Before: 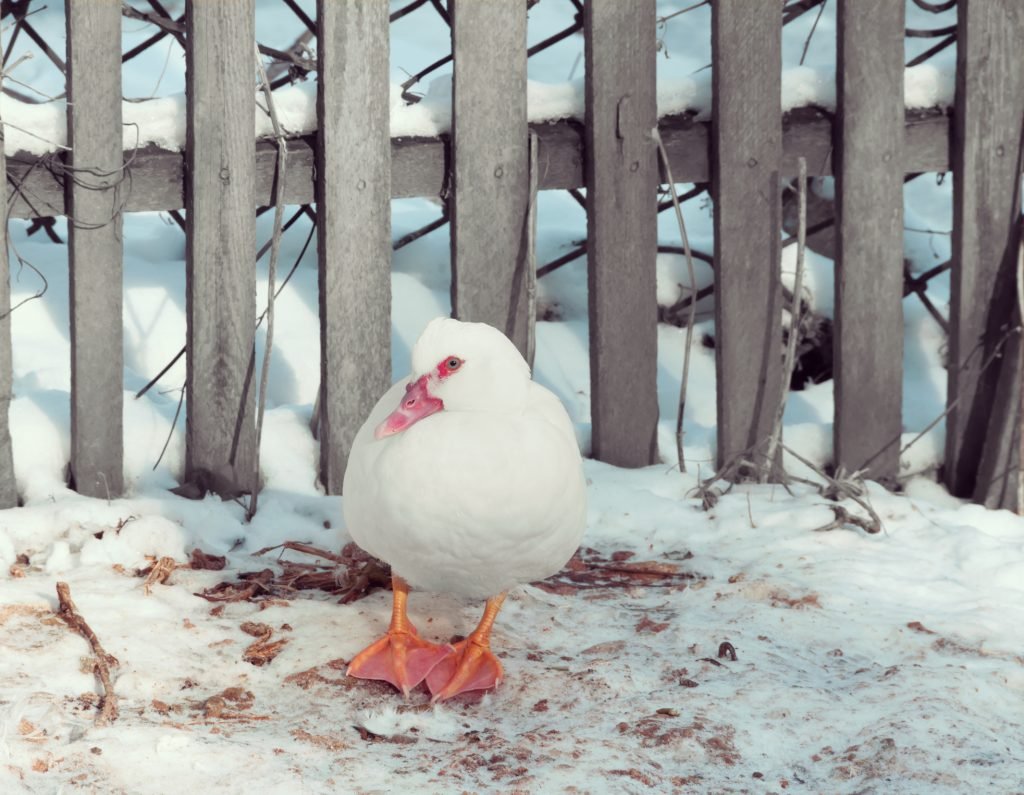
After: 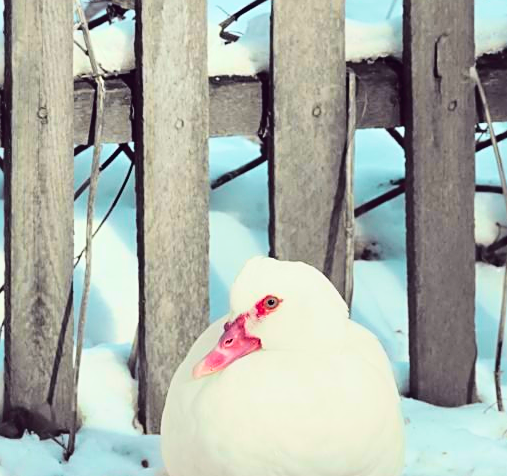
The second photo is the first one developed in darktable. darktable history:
crop: left 17.865%, top 7.741%, right 32.608%, bottom 32.359%
tone curve: curves: ch0 [(0, 0.023) (0.132, 0.075) (0.251, 0.186) (0.441, 0.476) (0.662, 0.757) (0.849, 0.927) (1, 0.99)]; ch1 [(0, 0) (0.447, 0.411) (0.483, 0.469) (0.498, 0.496) (0.518, 0.514) (0.561, 0.59) (0.606, 0.659) (0.657, 0.725) (0.869, 0.916) (1, 1)]; ch2 [(0, 0) (0.307, 0.315) (0.425, 0.438) (0.483, 0.477) (0.503, 0.503) (0.526, 0.553) (0.552, 0.601) (0.615, 0.669) (0.703, 0.797) (0.985, 0.966)], color space Lab, independent channels, preserve colors none
sharpen: on, module defaults
velvia: on, module defaults
